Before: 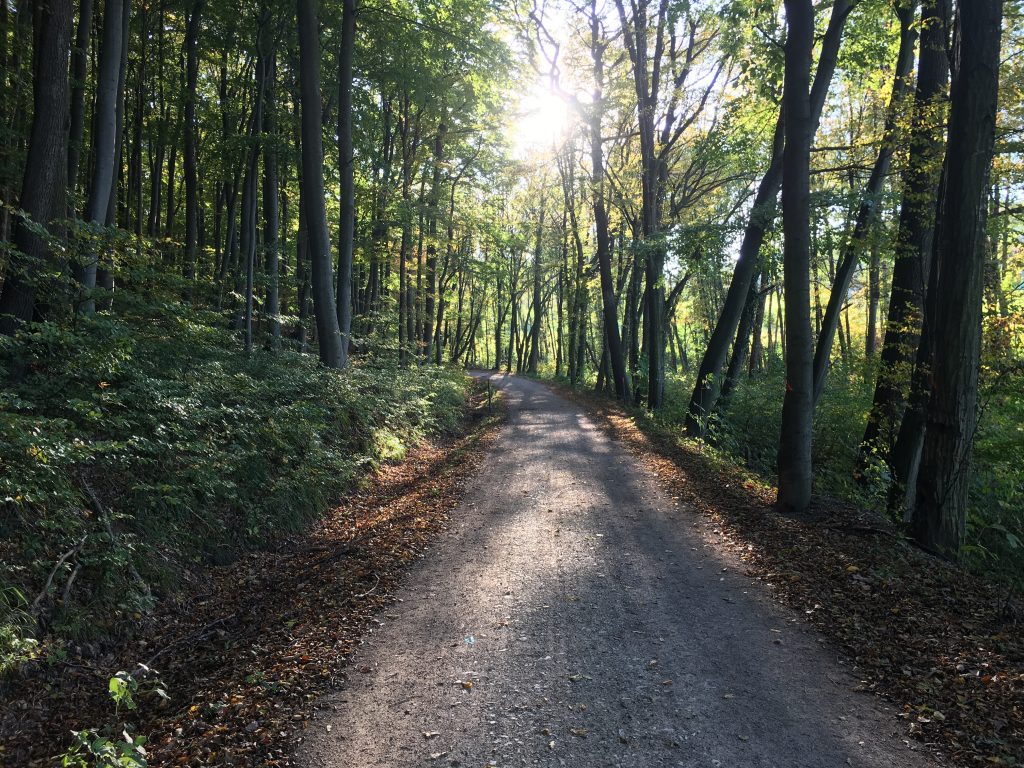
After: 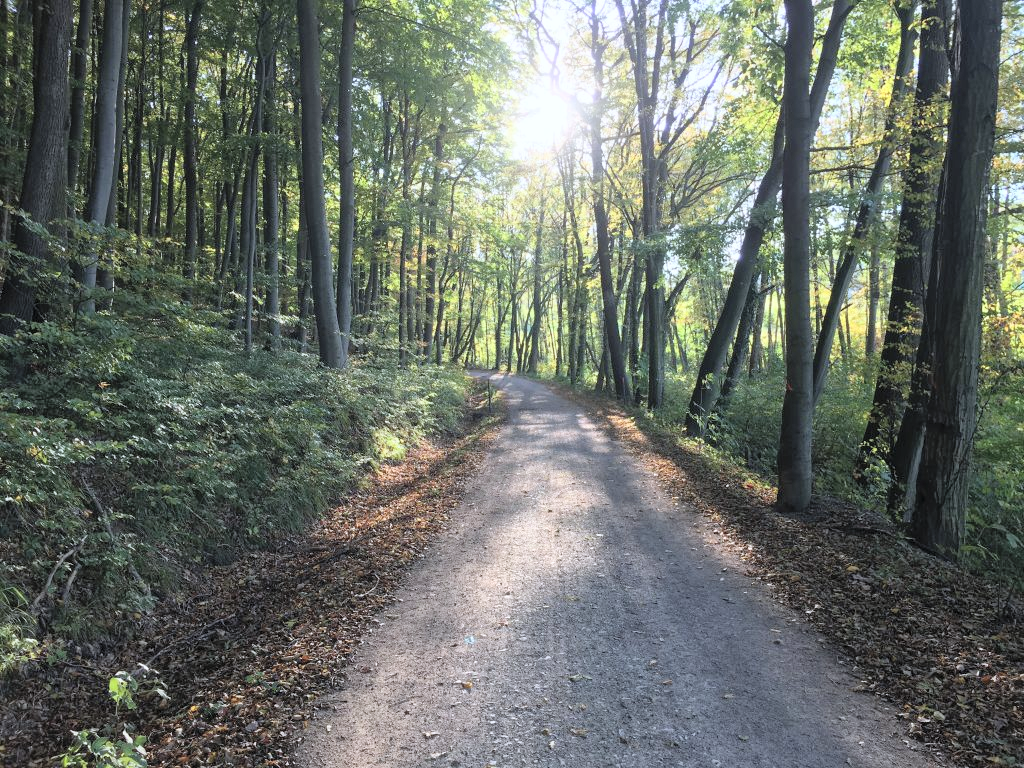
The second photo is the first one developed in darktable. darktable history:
global tonemap: drago (0.7, 100)
white balance: red 0.974, blue 1.044
